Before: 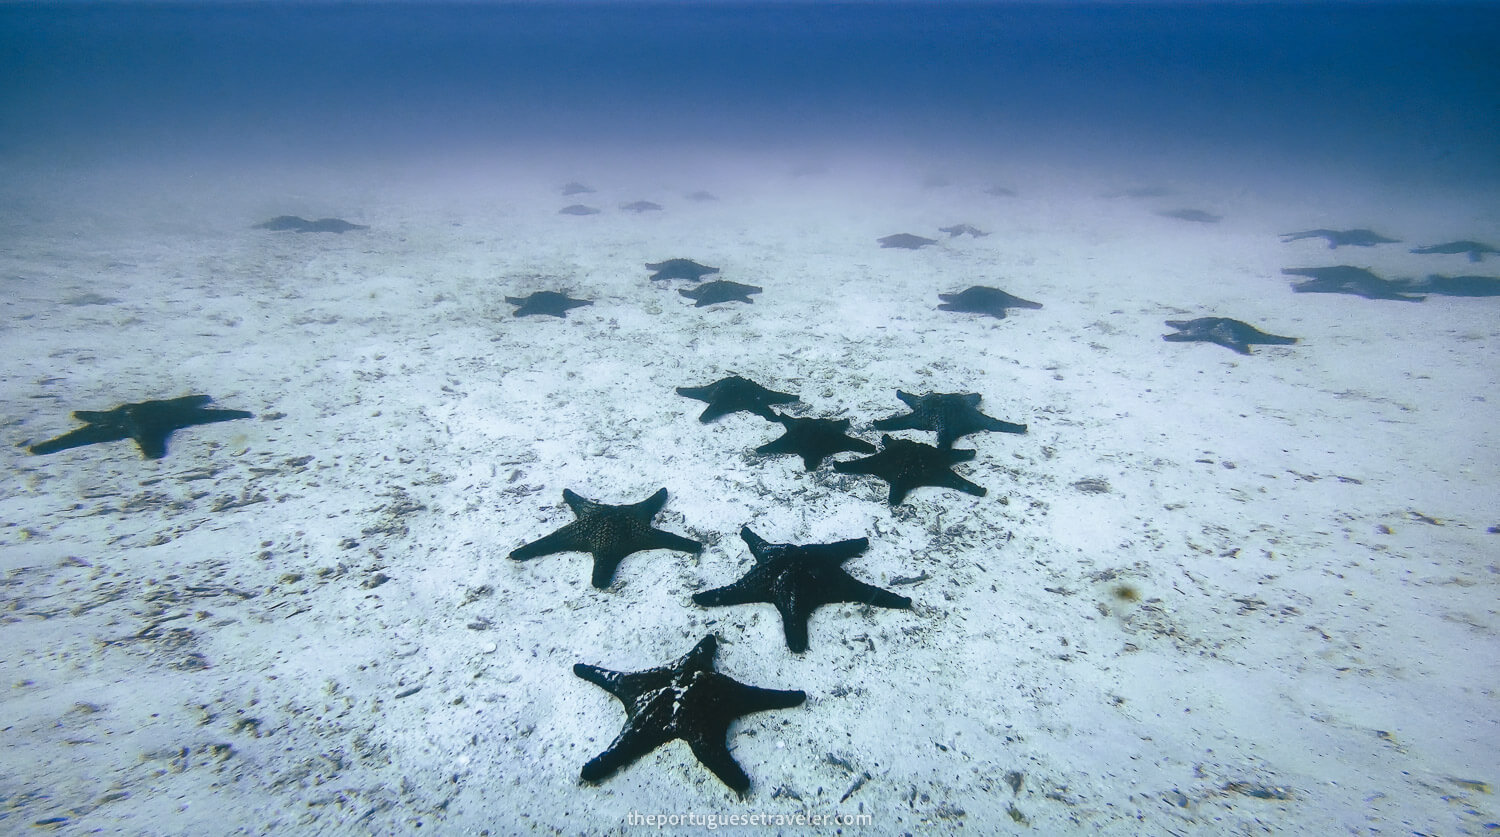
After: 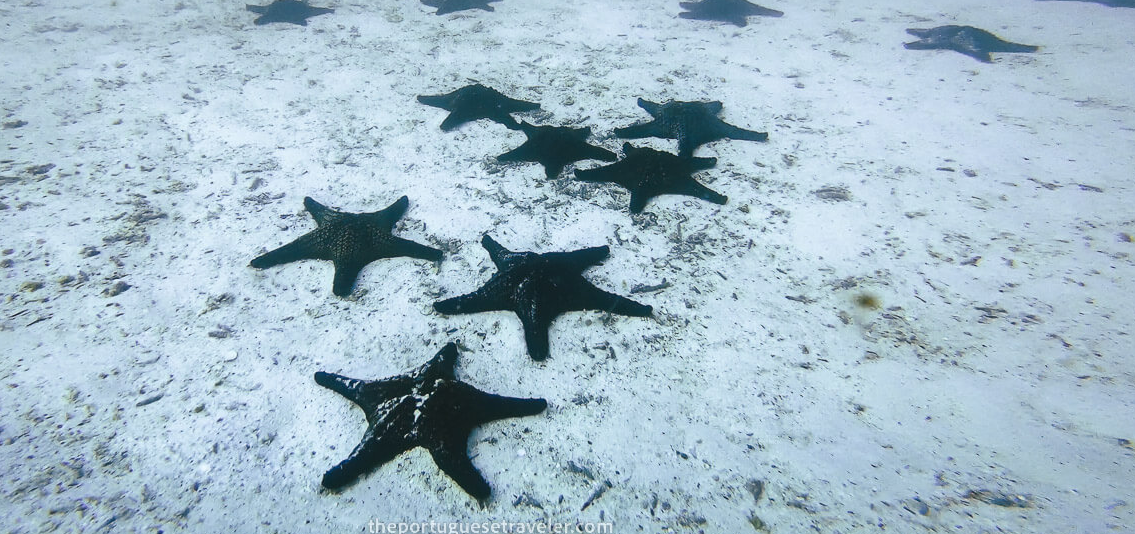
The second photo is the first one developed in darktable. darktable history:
crop and rotate: left 17.299%, top 35.115%, right 7.015%, bottom 1.024%
bloom: size 9%, threshold 100%, strength 7%
